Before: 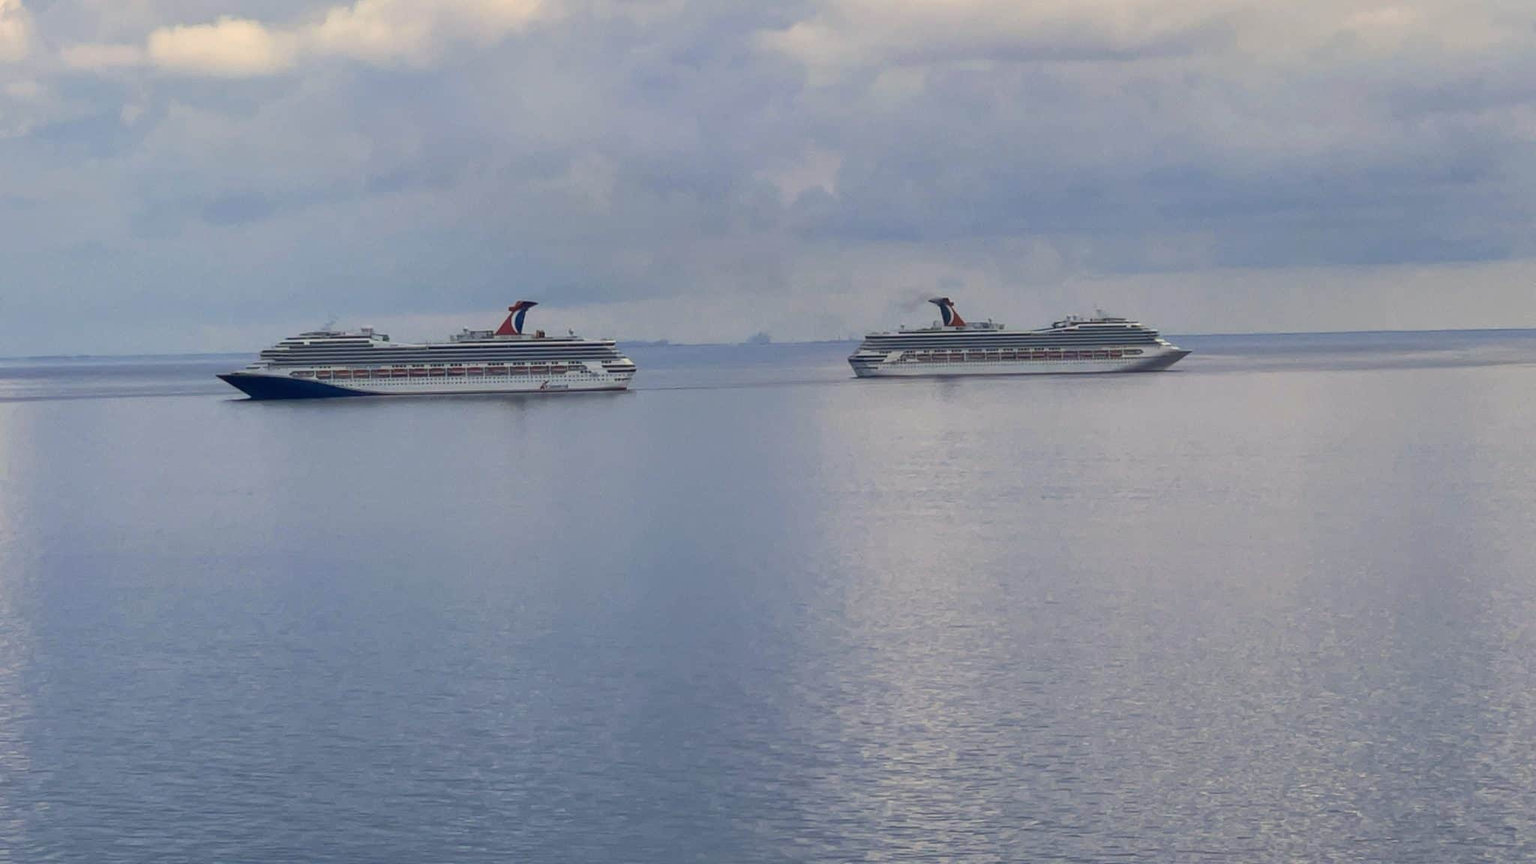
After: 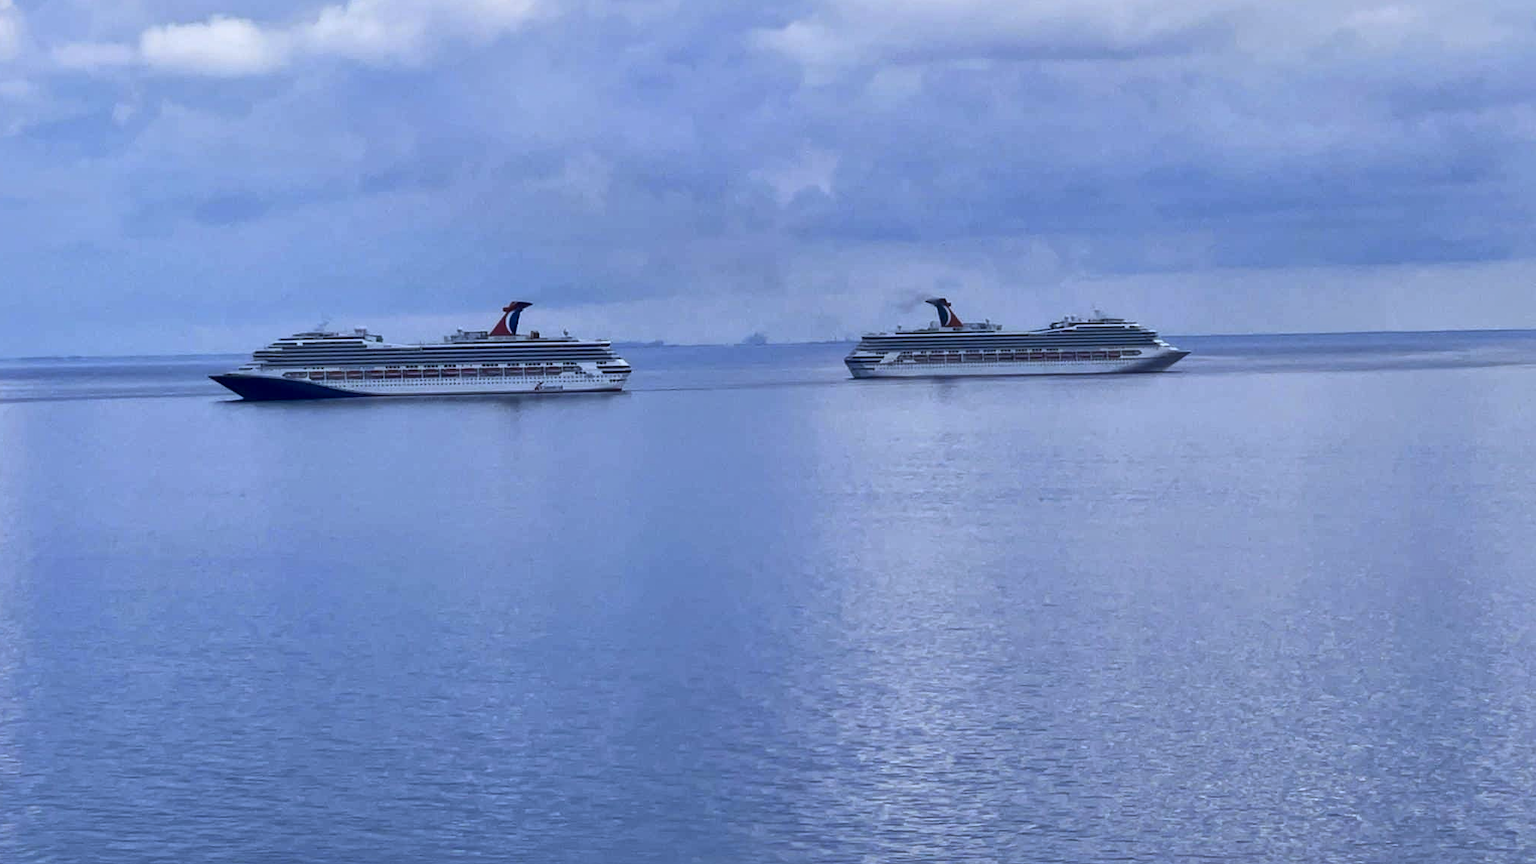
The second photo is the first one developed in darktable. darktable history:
crop and rotate: left 0.614%, top 0.179%, bottom 0.309%
local contrast: mode bilateral grid, contrast 25, coarseness 60, detail 151%, midtone range 0.2
white balance: red 0.871, blue 1.249
